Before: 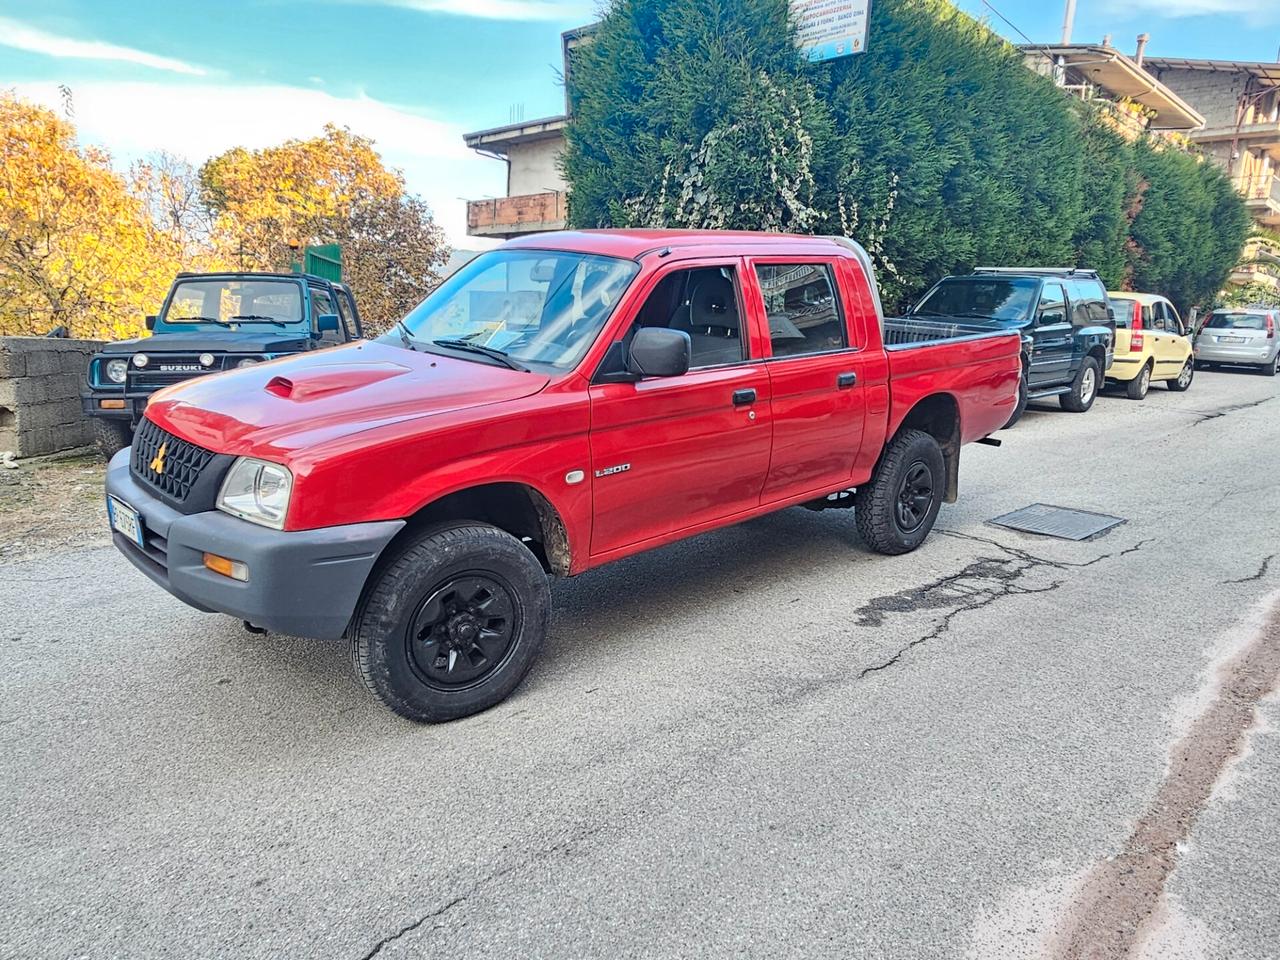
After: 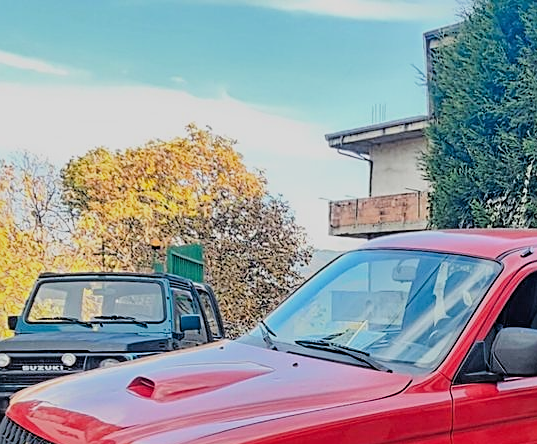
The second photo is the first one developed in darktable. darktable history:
sharpen: on, module defaults
filmic rgb: black relative exposure -4.88 EV, hardness 2.82
crop and rotate: left 10.817%, top 0.062%, right 47.194%, bottom 53.626%
